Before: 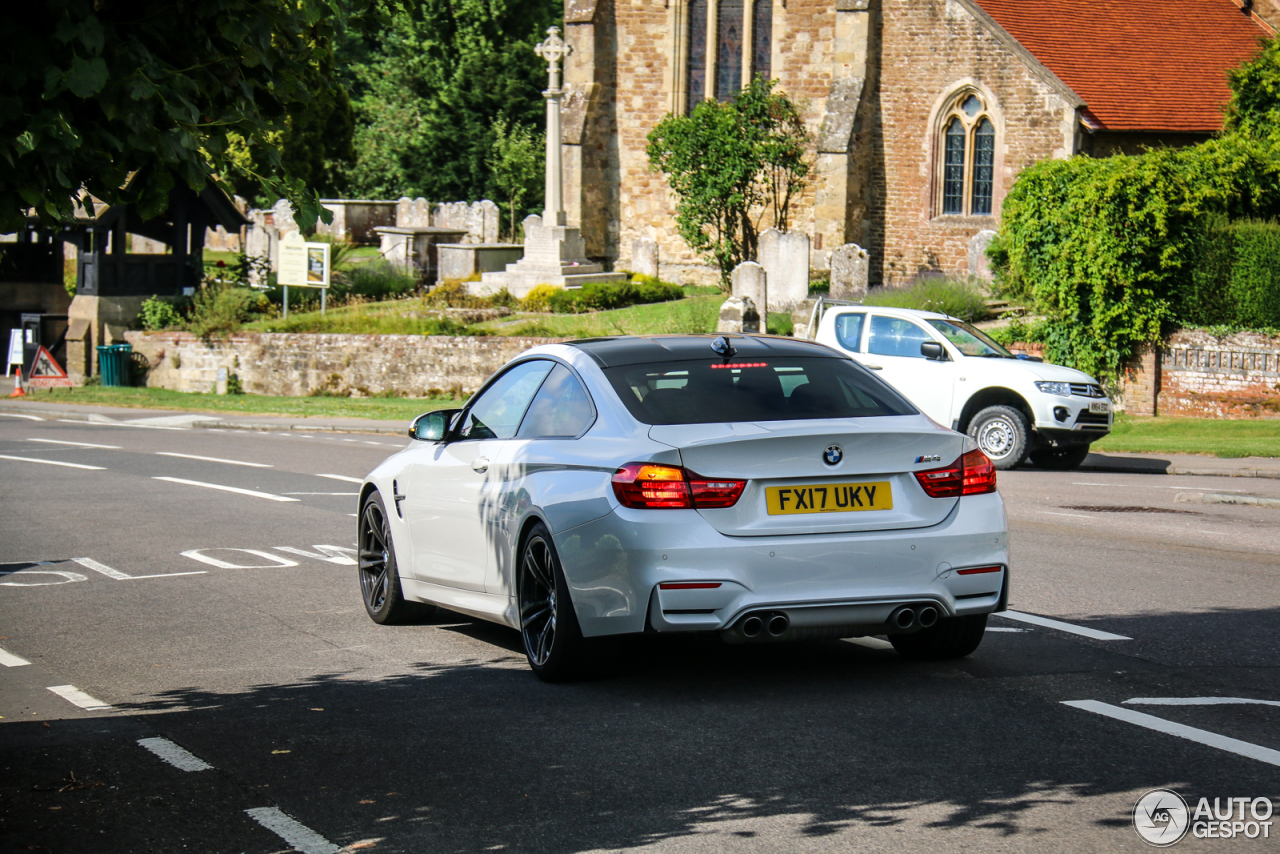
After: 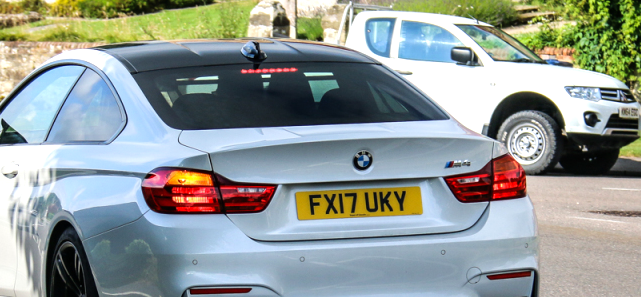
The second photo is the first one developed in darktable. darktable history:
crop: left 36.764%, top 34.594%, right 13.146%, bottom 30.603%
tone equalizer: -8 EV -0.416 EV, -7 EV -0.418 EV, -6 EV -0.316 EV, -5 EV -0.246 EV, -3 EV 0.199 EV, -2 EV 0.338 EV, -1 EV 0.414 EV, +0 EV 0.387 EV
